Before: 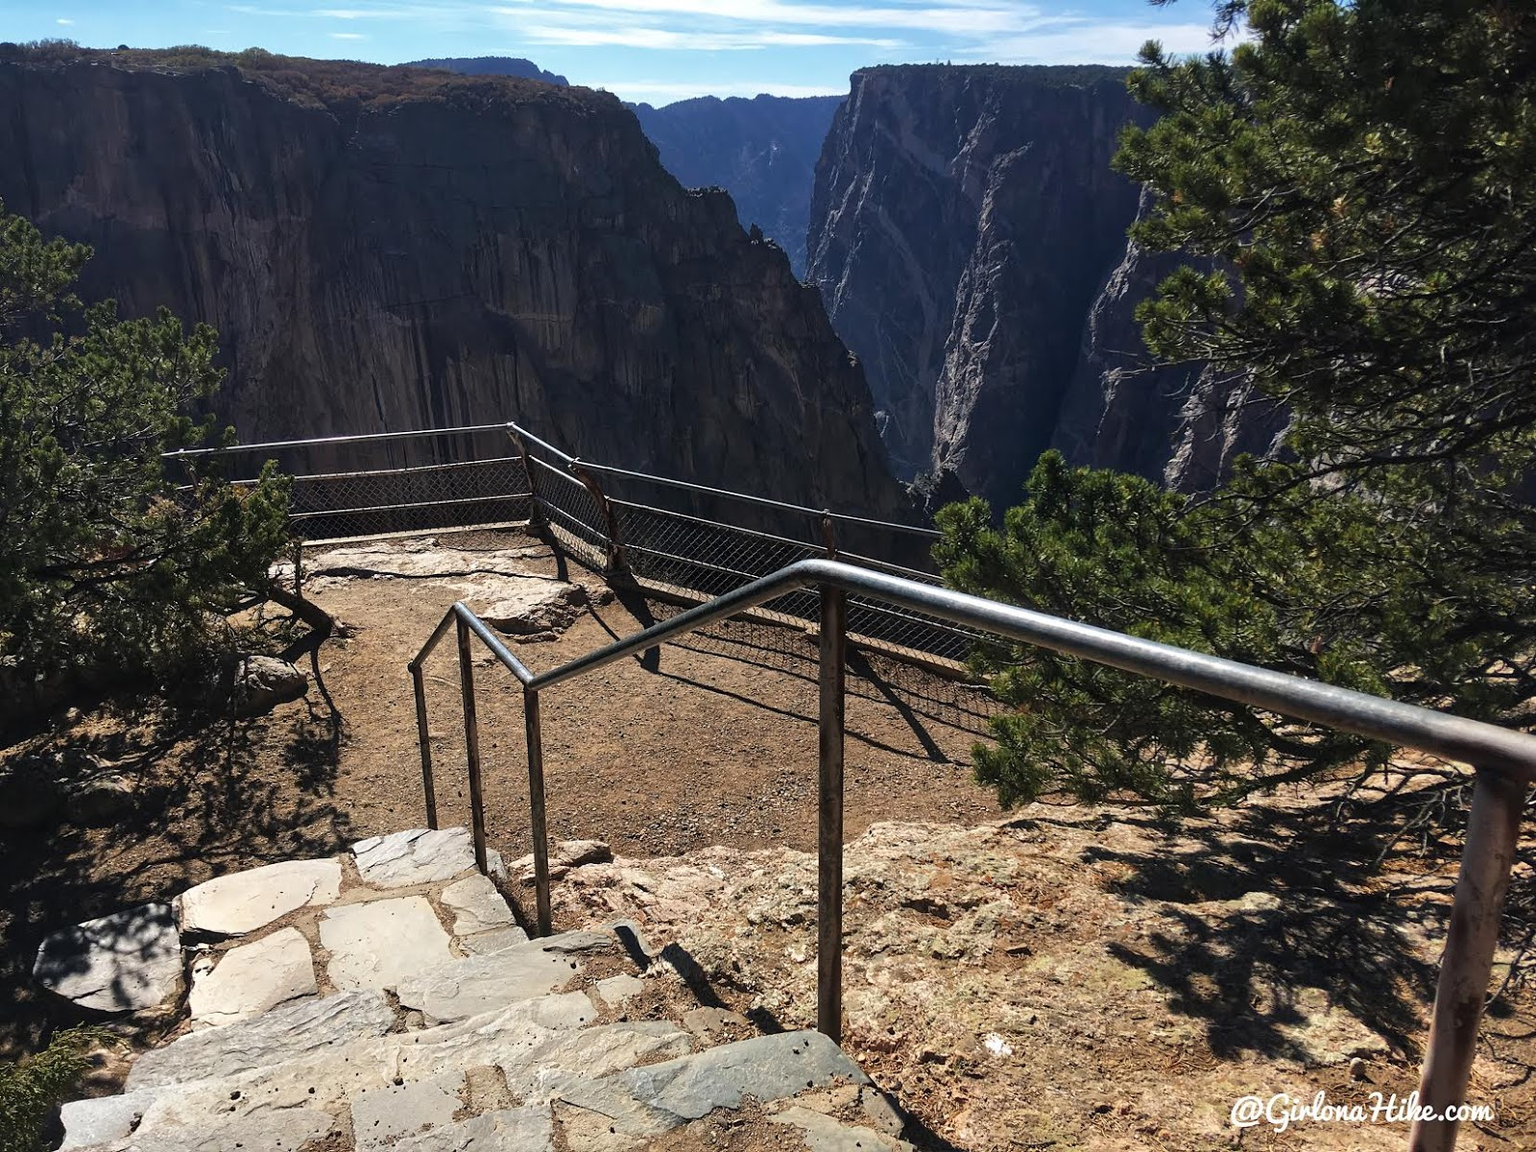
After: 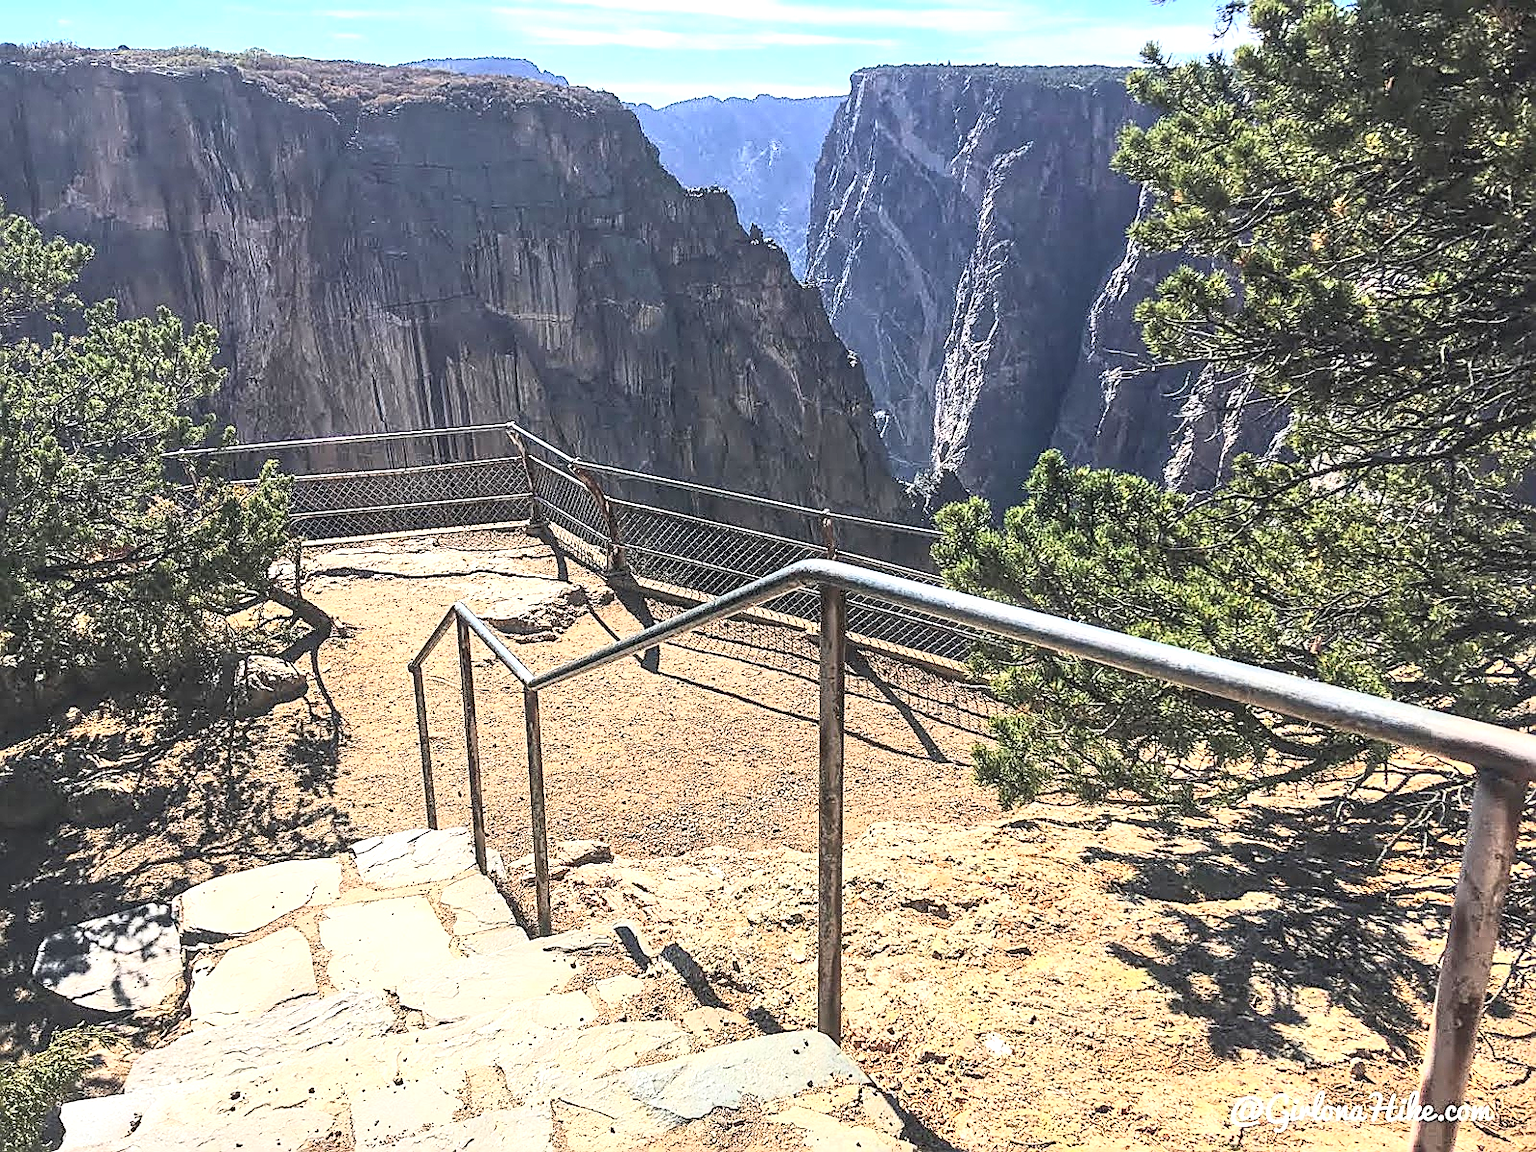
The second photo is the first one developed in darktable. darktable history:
contrast brightness saturation: contrast 0.391, brightness 0.543
sharpen: radius 1.639, amount 1.282
exposure: black level correction 0, exposure 1.194 EV, compensate highlight preservation false
local contrast: on, module defaults
